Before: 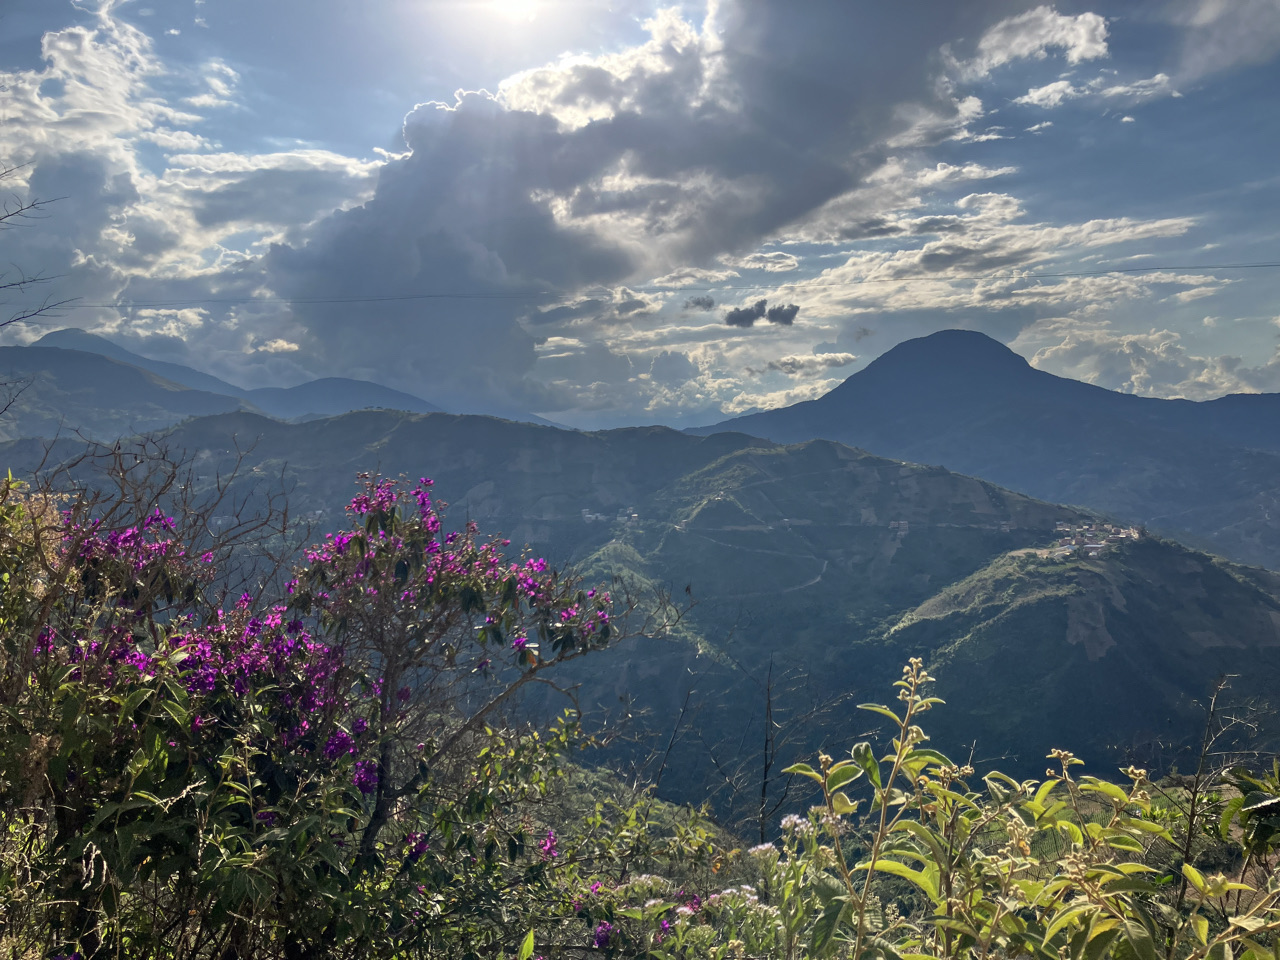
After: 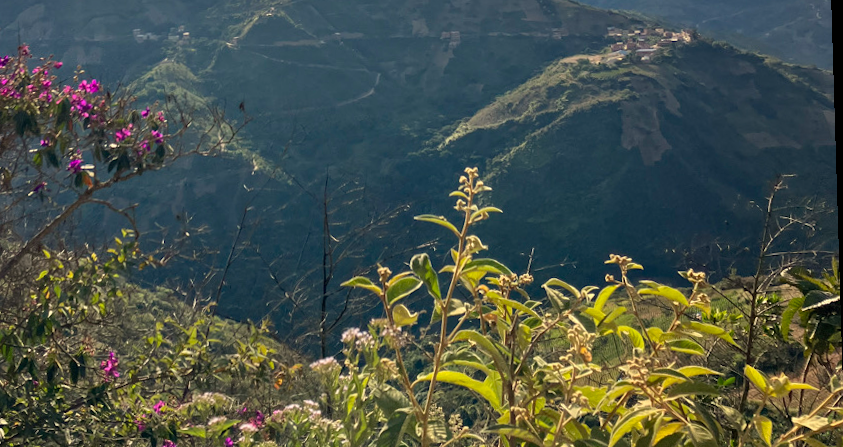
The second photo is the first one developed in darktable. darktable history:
white balance: red 1.045, blue 0.932
crop and rotate: left 35.509%, top 50.238%, bottom 4.934%
rotate and perspective: rotation -1.75°, automatic cropping off
haze removal: compatibility mode true, adaptive false
